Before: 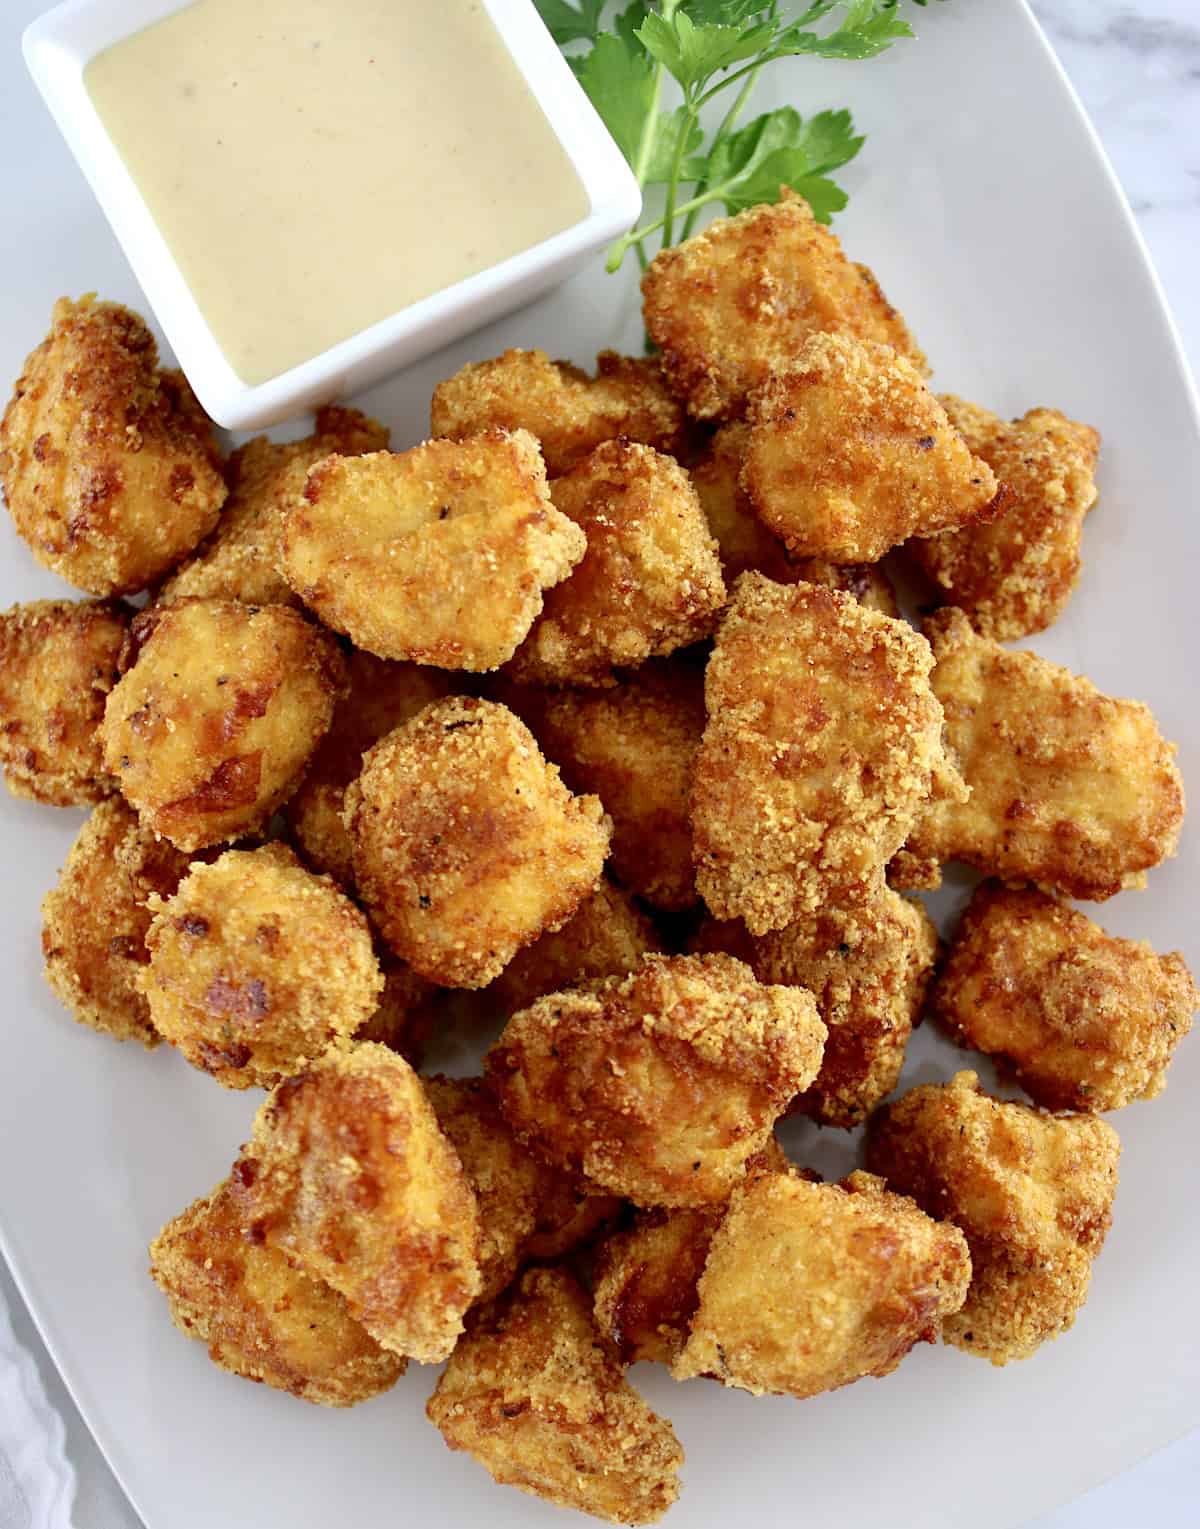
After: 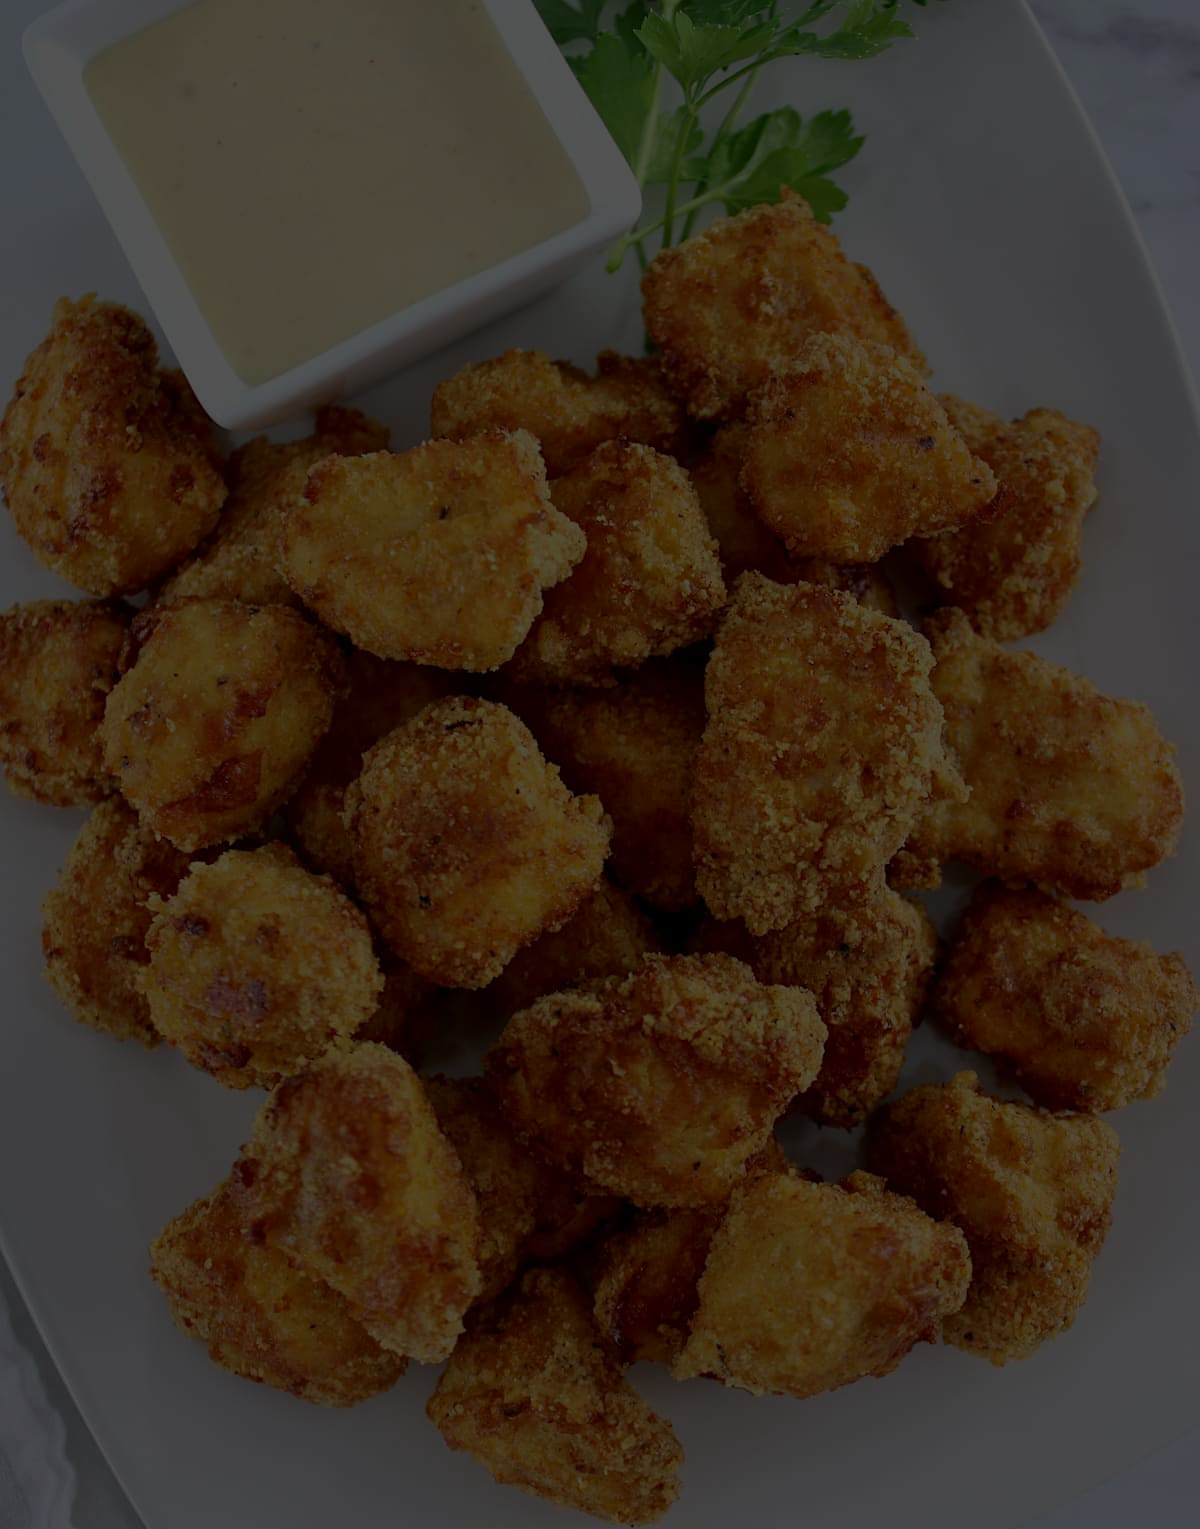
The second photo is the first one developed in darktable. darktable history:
exposure: exposure -1.468 EV
tone curve: curves: ch0 [(0, 0) (0.641, 0.595) (1, 1)], color space Lab, linked channels
base curve: curves: ch0 [(0, 0) (0.297, 0.298) (1, 1)]
